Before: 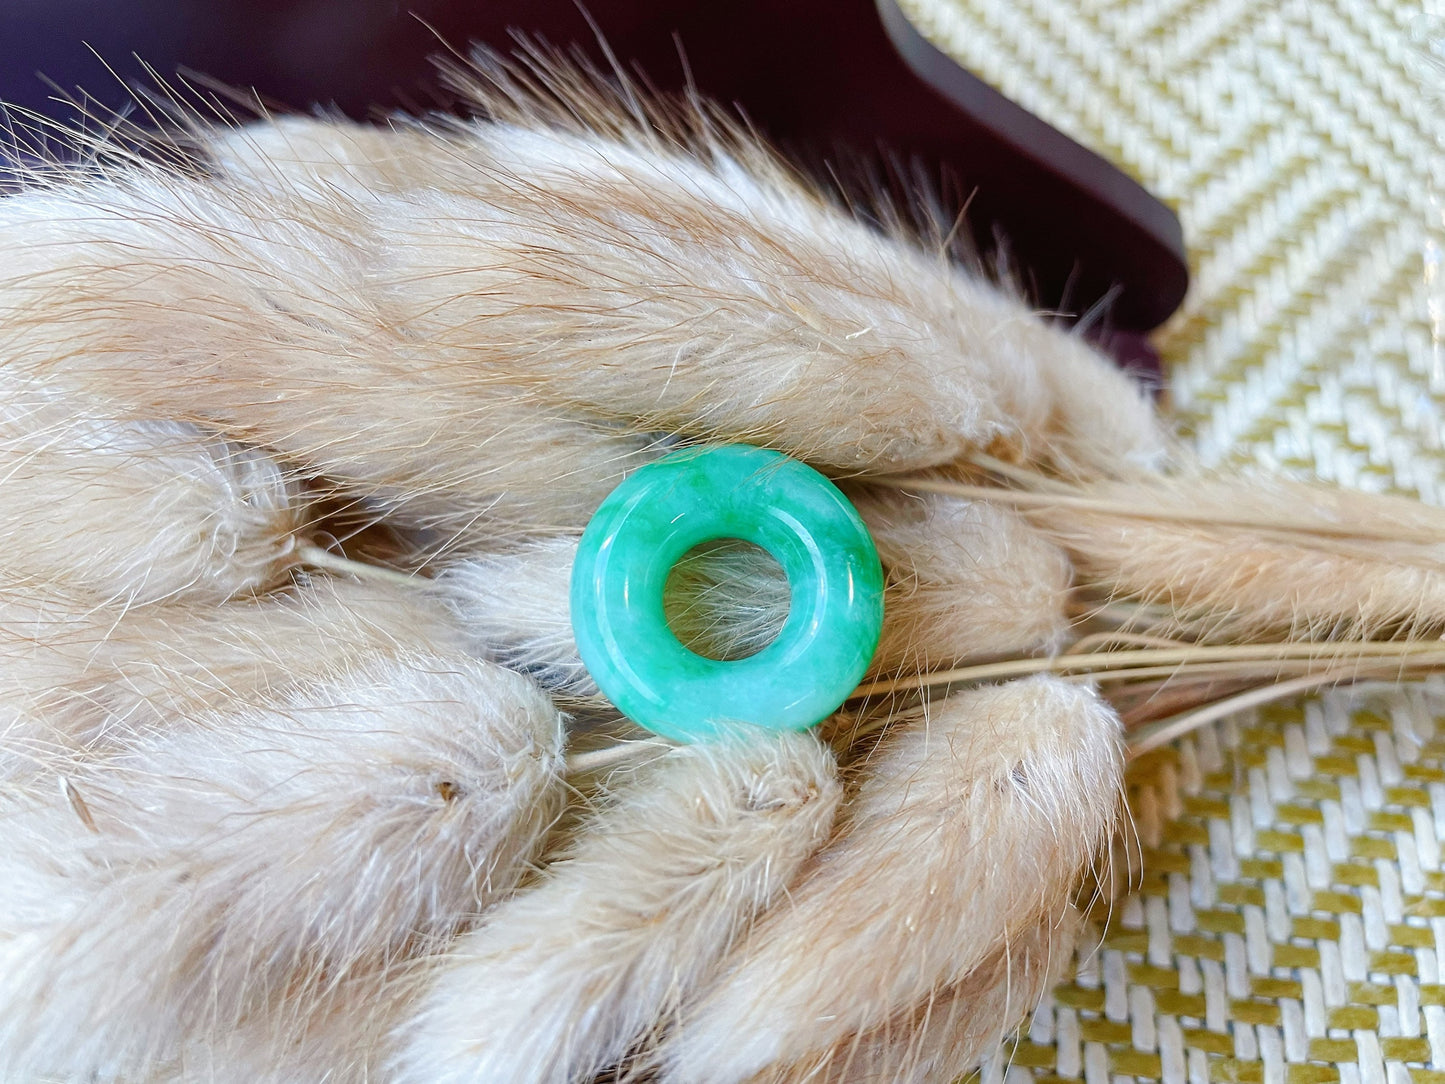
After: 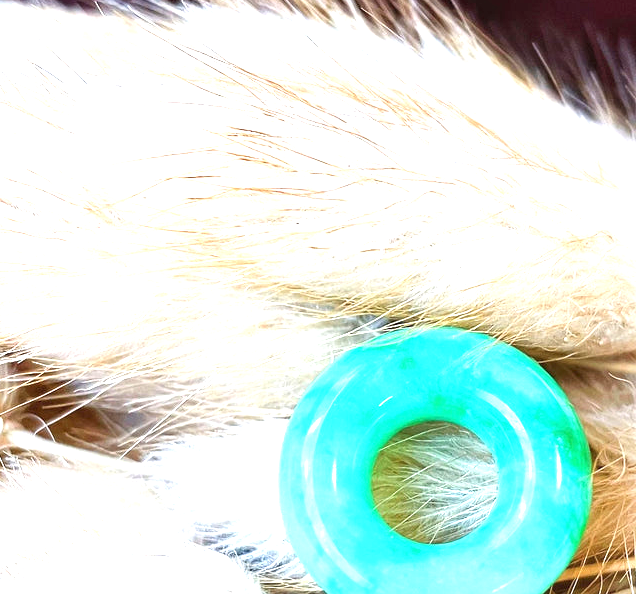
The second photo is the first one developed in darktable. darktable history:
crop: left 20.248%, top 10.86%, right 35.675%, bottom 34.321%
exposure: black level correction 0, exposure 1.5 EV, compensate exposure bias true, compensate highlight preservation false
